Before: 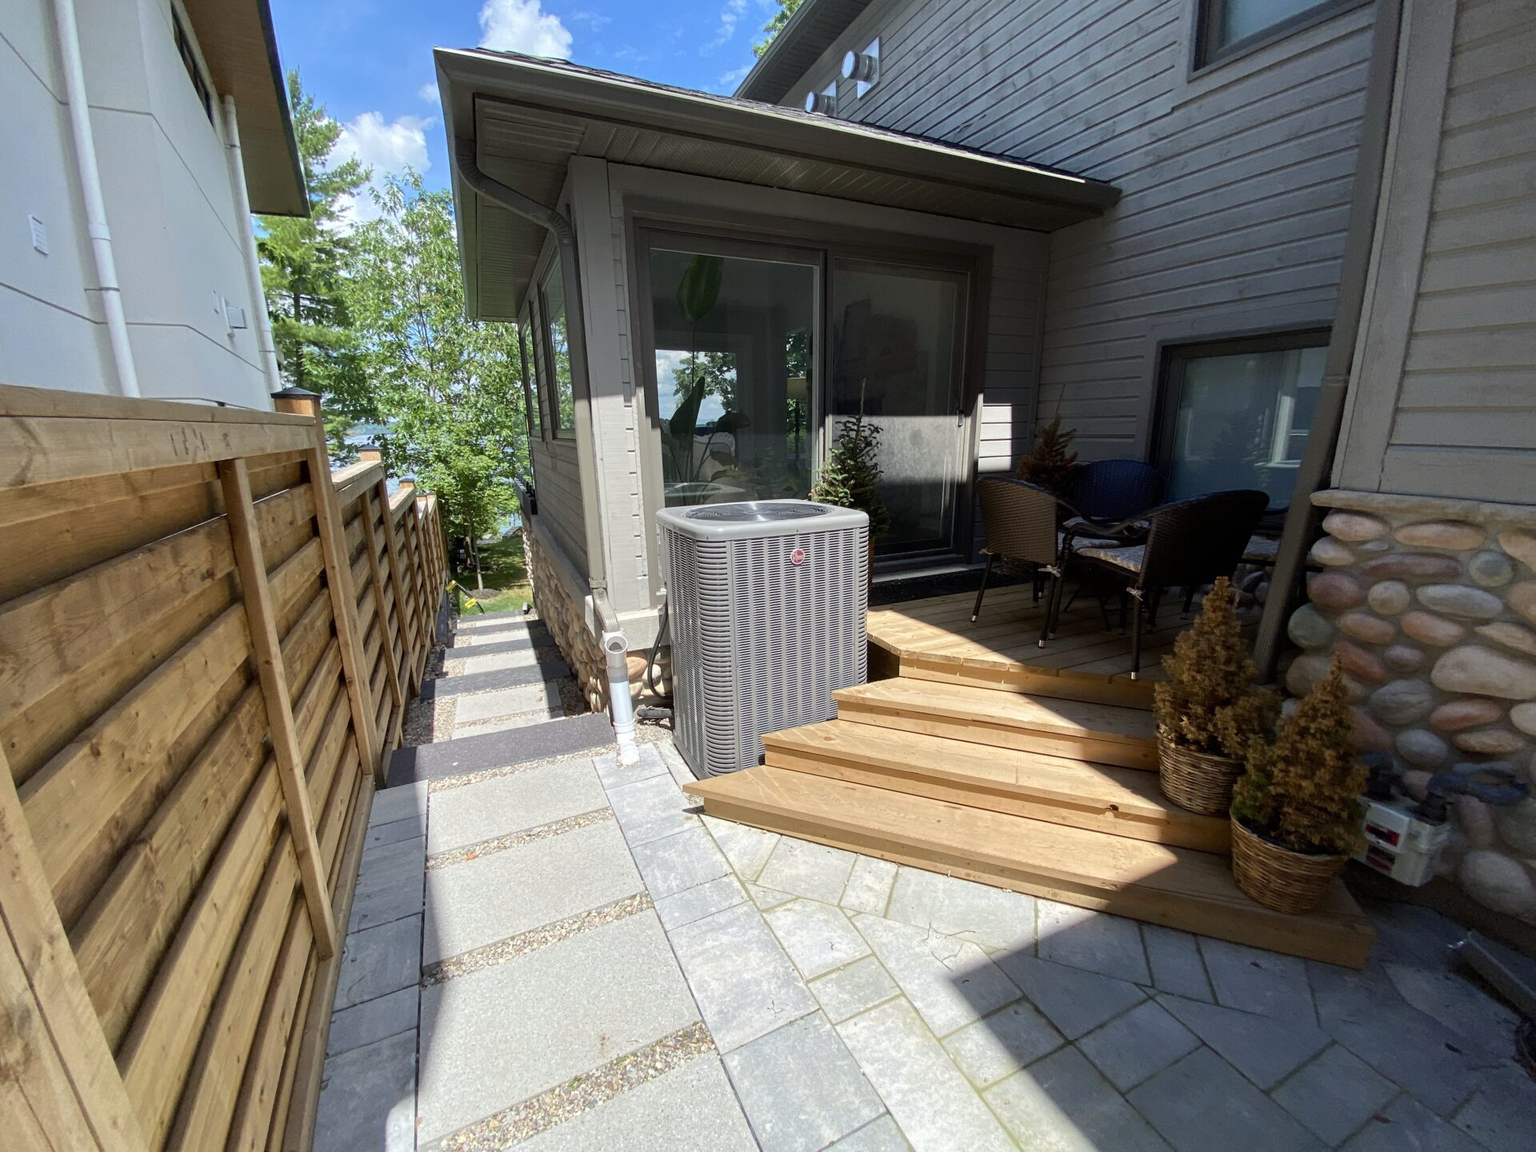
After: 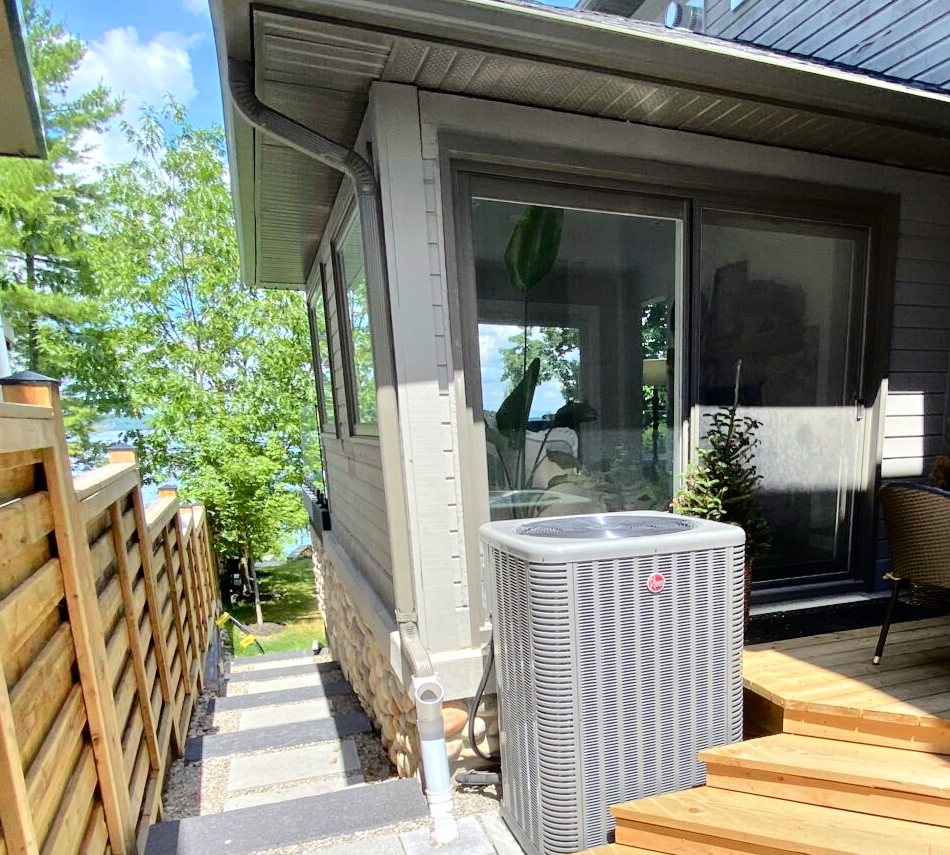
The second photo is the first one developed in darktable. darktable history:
tone equalizer: -7 EV 0.156 EV, -6 EV 0.599 EV, -5 EV 1.14 EV, -4 EV 1.33 EV, -3 EV 1.15 EV, -2 EV 0.6 EV, -1 EV 0.16 EV, luminance estimator HSV value / RGB max
tone curve: curves: ch0 [(0, 0) (0.126, 0.086) (0.338, 0.327) (0.494, 0.55) (0.703, 0.762) (1, 1)]; ch1 [(0, 0) (0.346, 0.324) (0.45, 0.431) (0.5, 0.5) (0.522, 0.517) (0.55, 0.578) (1, 1)]; ch2 [(0, 0) (0.44, 0.424) (0.501, 0.499) (0.554, 0.563) (0.622, 0.667) (0.707, 0.746) (1, 1)], color space Lab, independent channels, preserve colors none
crop: left 17.772%, top 7.899%, right 32.727%, bottom 32.697%
